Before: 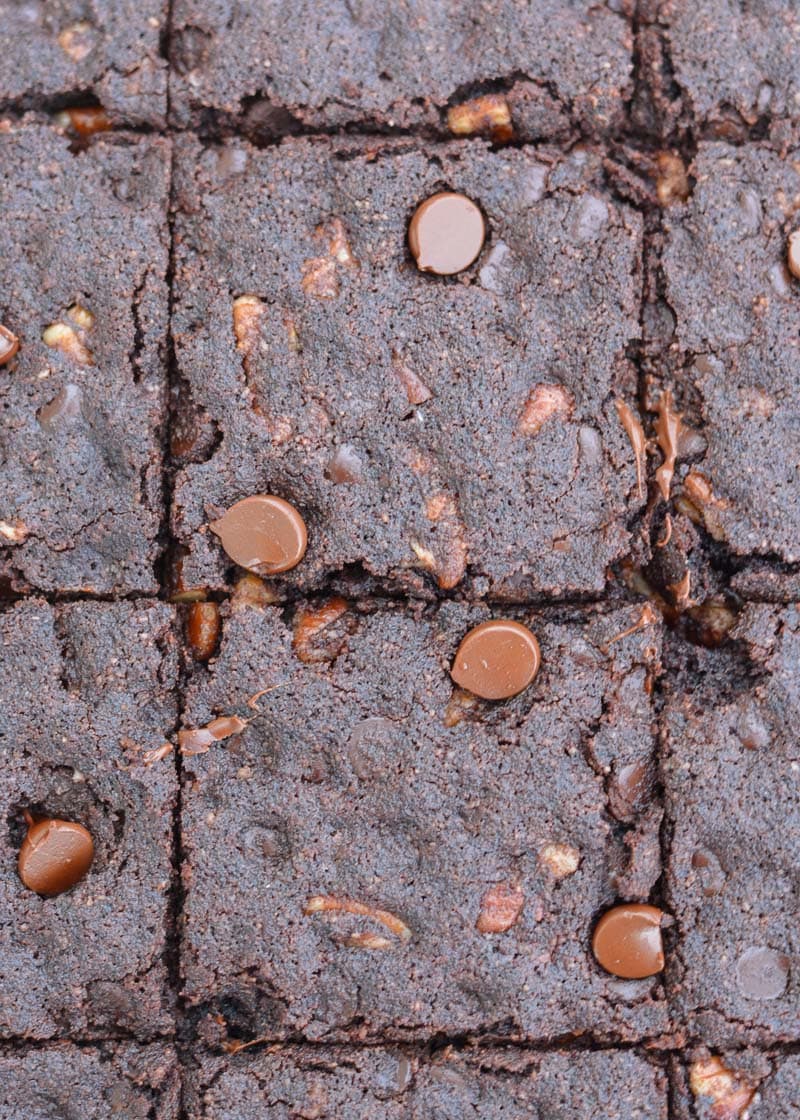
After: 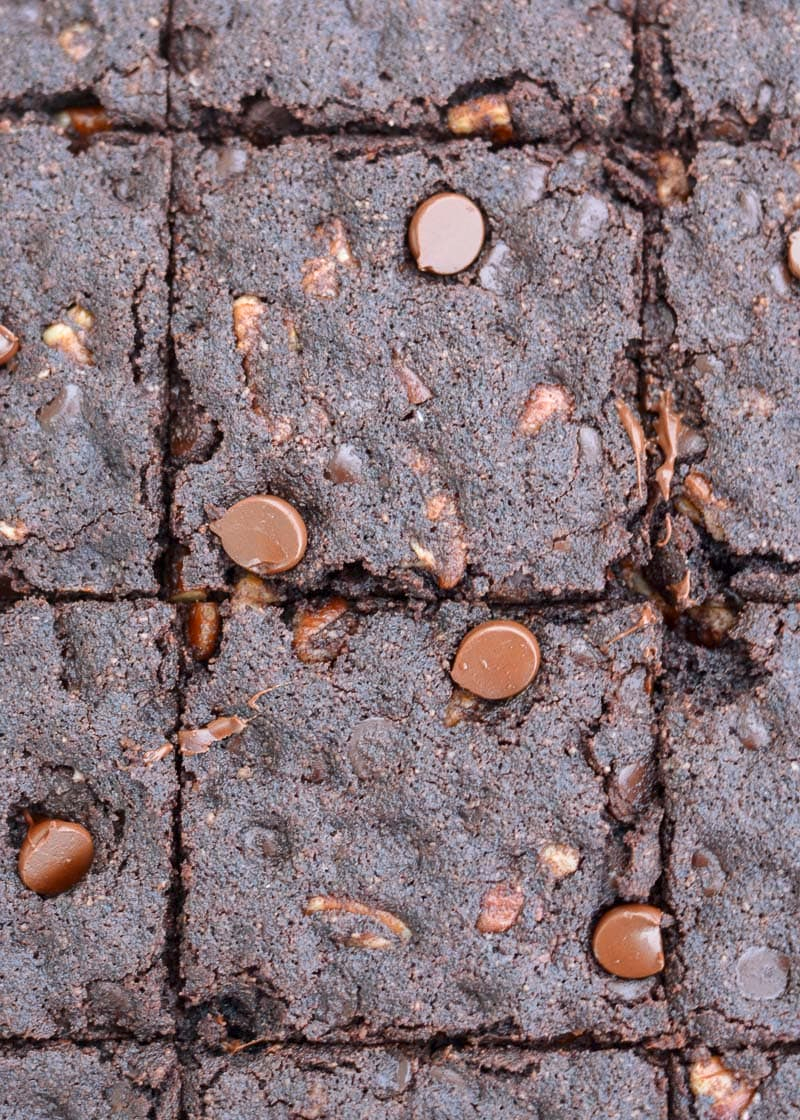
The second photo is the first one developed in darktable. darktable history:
tone equalizer: on, module defaults
local contrast: mode bilateral grid, contrast 20, coarseness 50, detail 132%, midtone range 0.2
